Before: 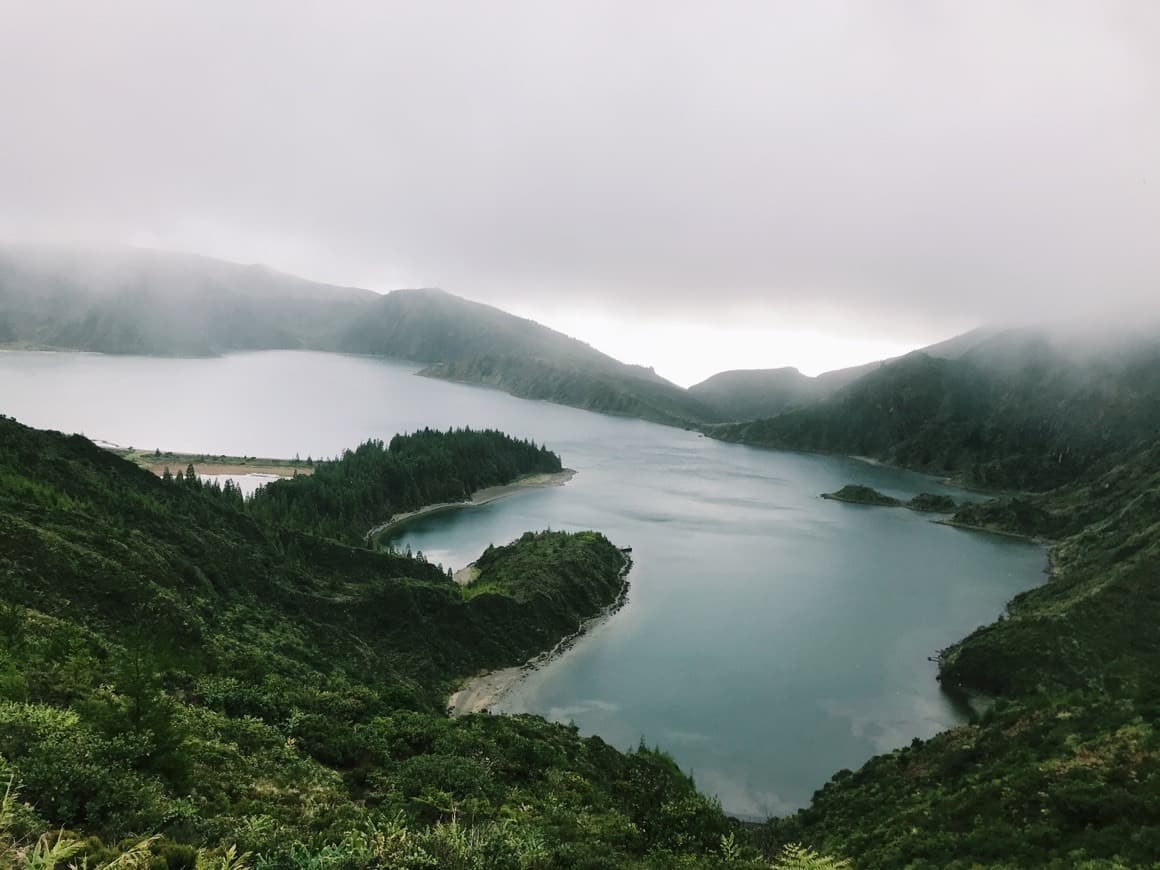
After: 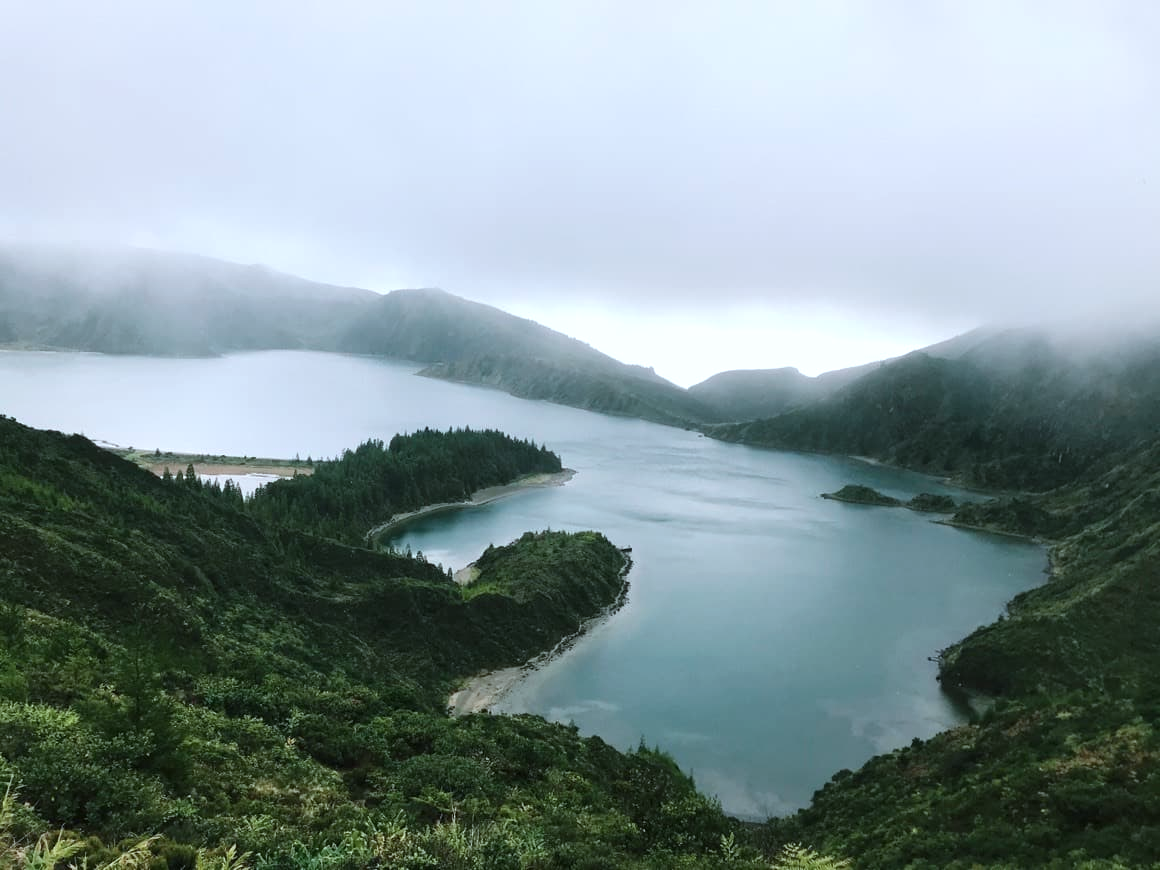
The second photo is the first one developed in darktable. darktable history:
color correction: highlights a* -3.92, highlights b* -10.8
exposure: exposure 0.205 EV, compensate highlight preservation false
